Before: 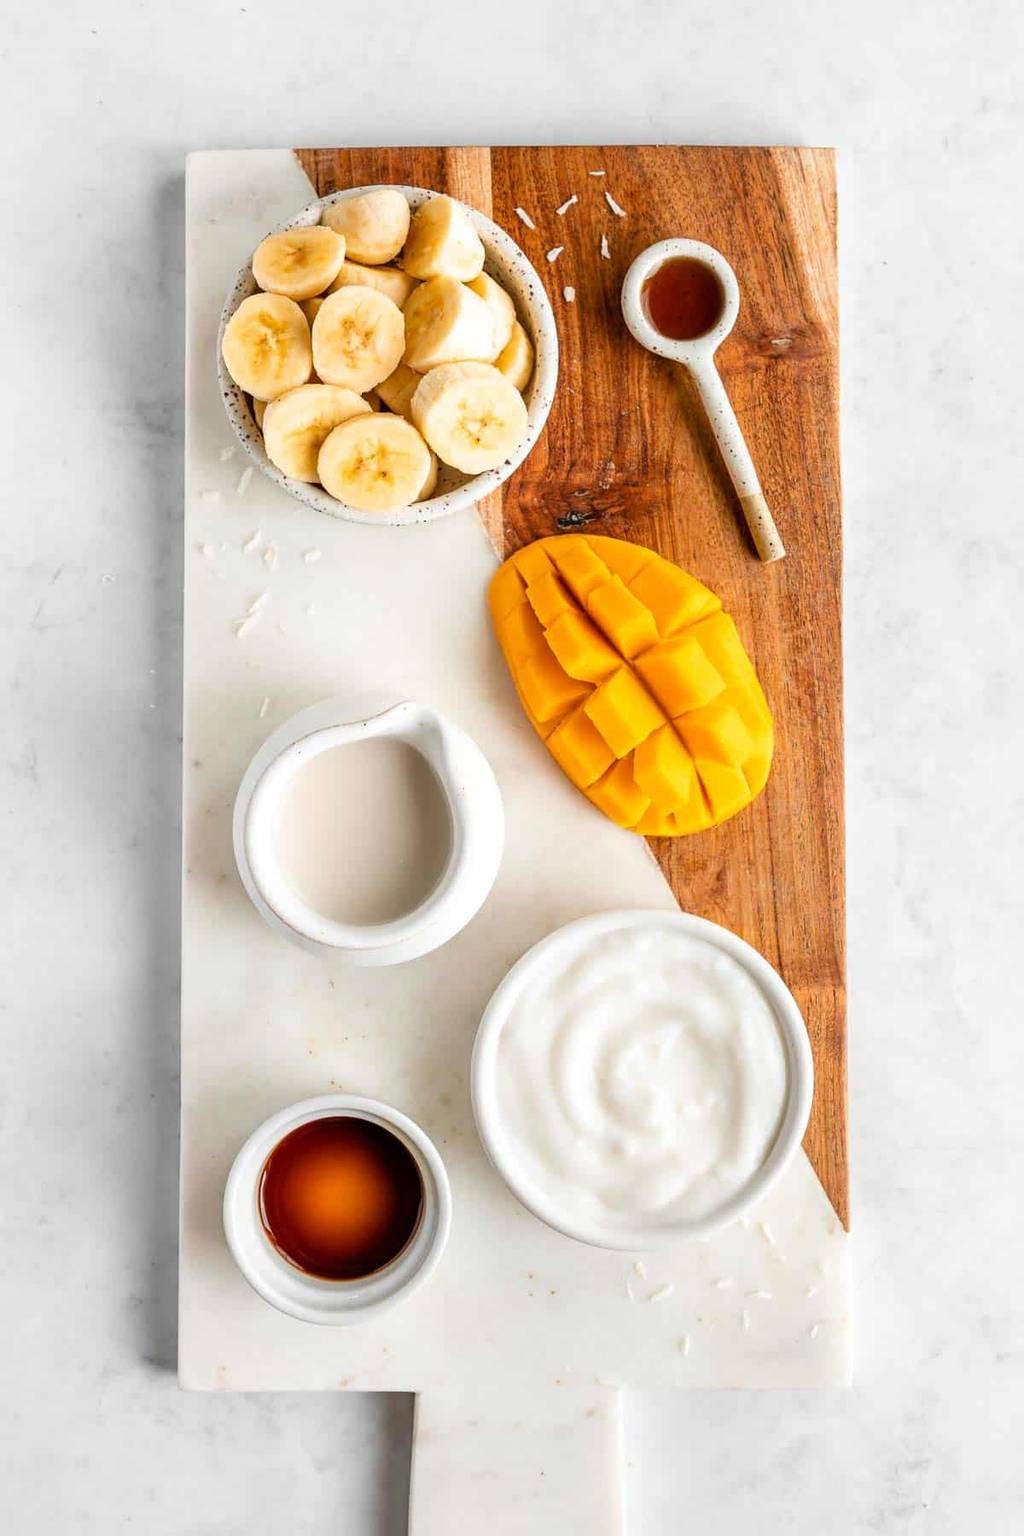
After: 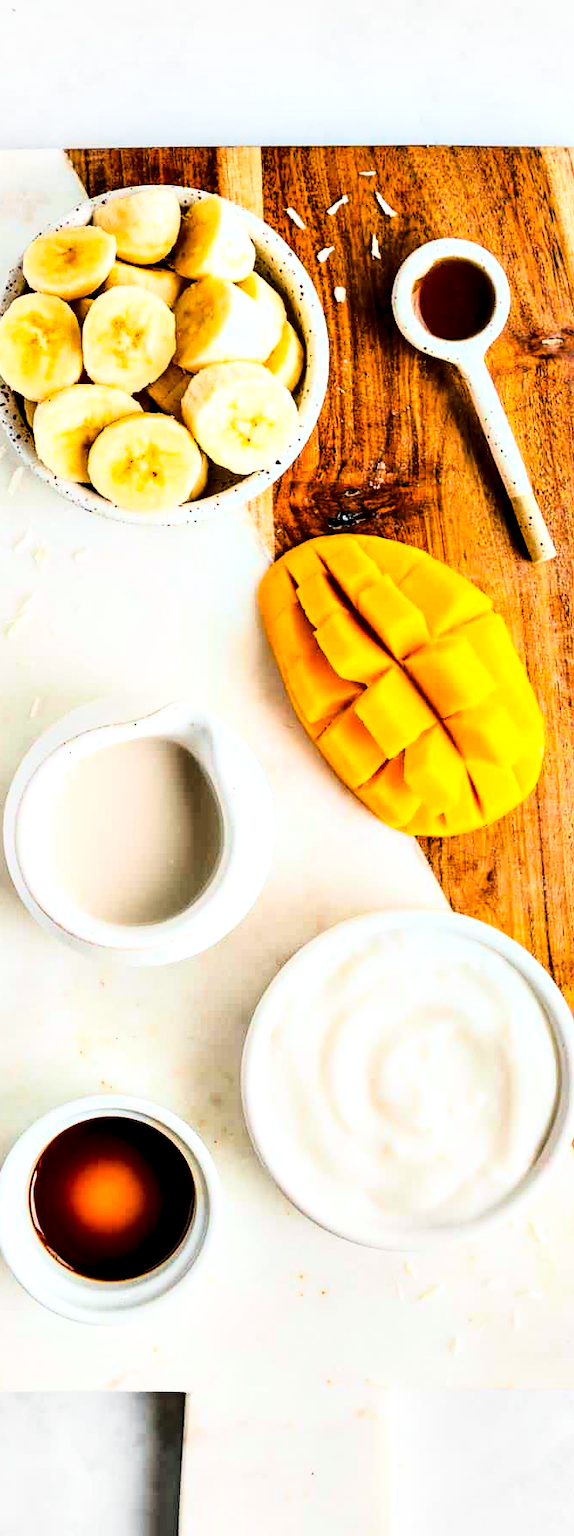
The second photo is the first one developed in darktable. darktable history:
color balance rgb: shadows lift › chroma 2.019%, shadows lift › hue 183.13°, perceptual saturation grading › global saturation 19.676%
contrast equalizer: y [[0.6 ×6], [0.55 ×6], [0 ×6], [0 ×6], [0 ×6]]
base curve: curves: ch0 [(0, 0) (0.04, 0.03) (0.133, 0.232) (0.448, 0.748) (0.843, 0.968) (1, 1)]
crop and rotate: left 22.456%, right 21.444%
